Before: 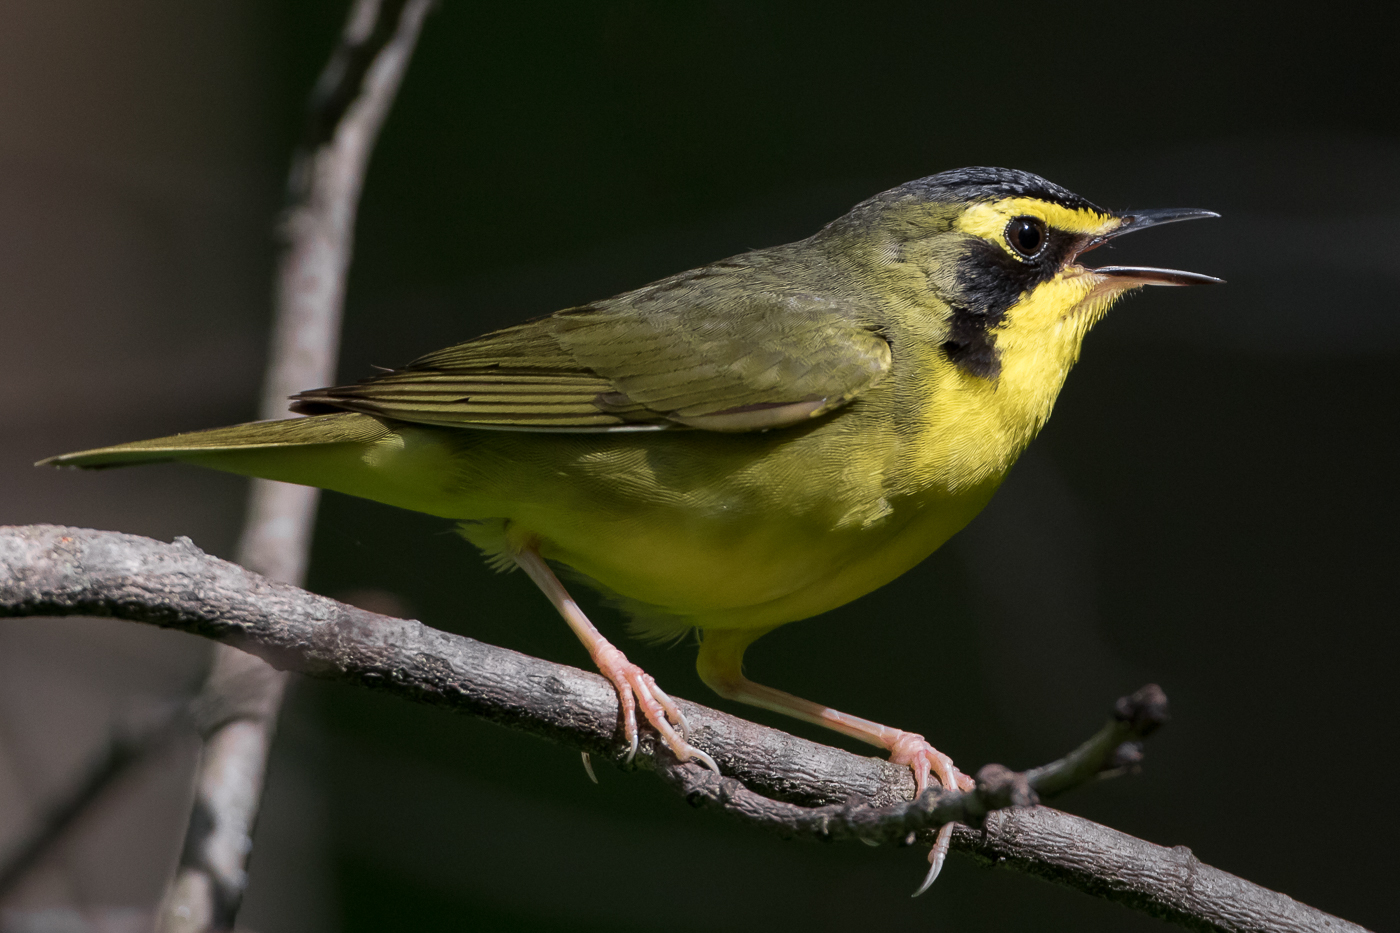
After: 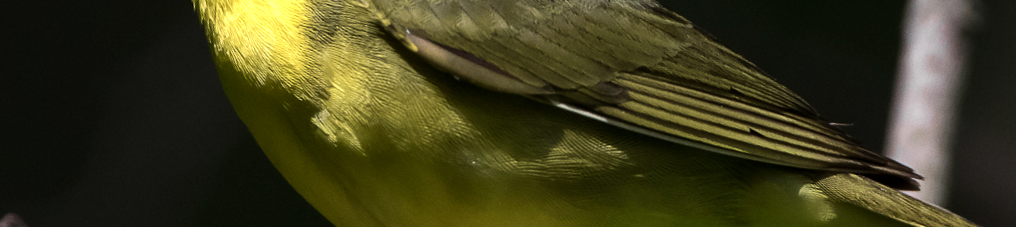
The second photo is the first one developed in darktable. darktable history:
tone equalizer: -8 EV -0.75 EV, -7 EV -0.7 EV, -6 EV -0.6 EV, -5 EV -0.4 EV, -3 EV 0.4 EV, -2 EV 0.6 EV, -1 EV 0.7 EV, +0 EV 0.75 EV, edges refinement/feathering 500, mask exposure compensation -1.57 EV, preserve details no
crop and rotate: angle 16.12°, top 30.835%, bottom 35.653%
